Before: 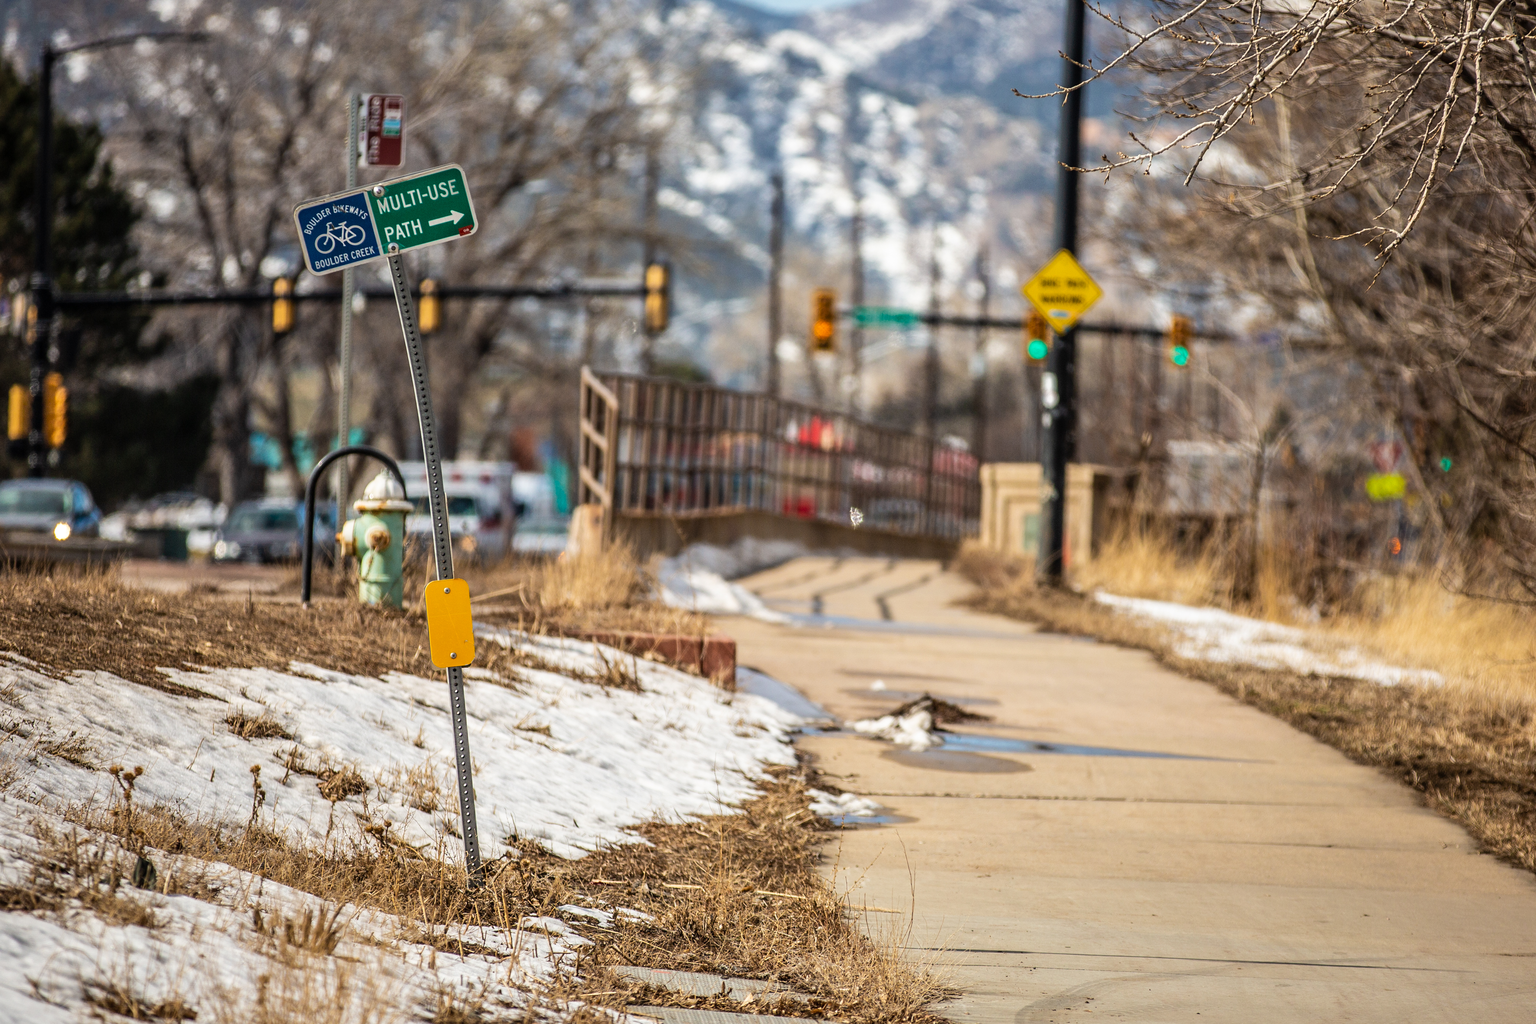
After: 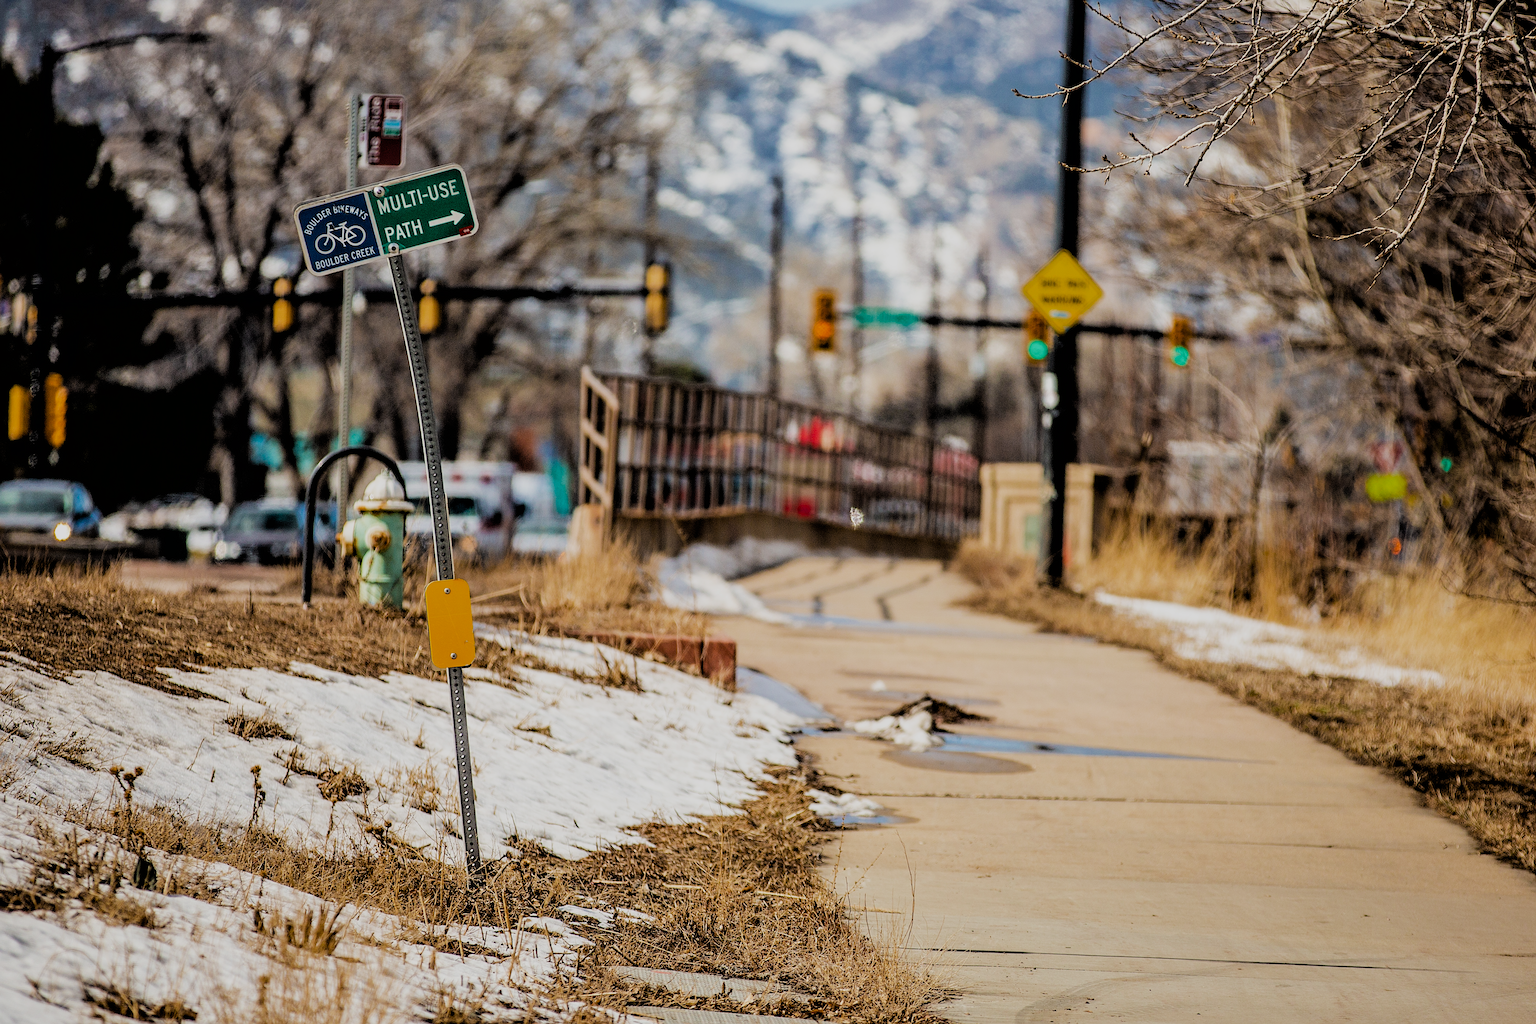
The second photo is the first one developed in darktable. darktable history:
sharpen: on, module defaults
color zones: curves: ch0 [(0, 0.444) (0.143, 0.442) (0.286, 0.441) (0.429, 0.441) (0.571, 0.441) (0.714, 0.441) (0.857, 0.442) (1, 0.444)]
filmic rgb: black relative exposure -2.76 EV, white relative exposure 4.56 EV, threshold 5.95 EV, hardness 1.76, contrast 1.26, iterations of high-quality reconstruction 10, enable highlight reconstruction true
color balance rgb: global offset › luminance 0.47%, perceptual saturation grading › global saturation 20%, perceptual saturation grading › highlights -24.771%, perceptual saturation grading › shadows 25.255%, global vibrance 14.474%
